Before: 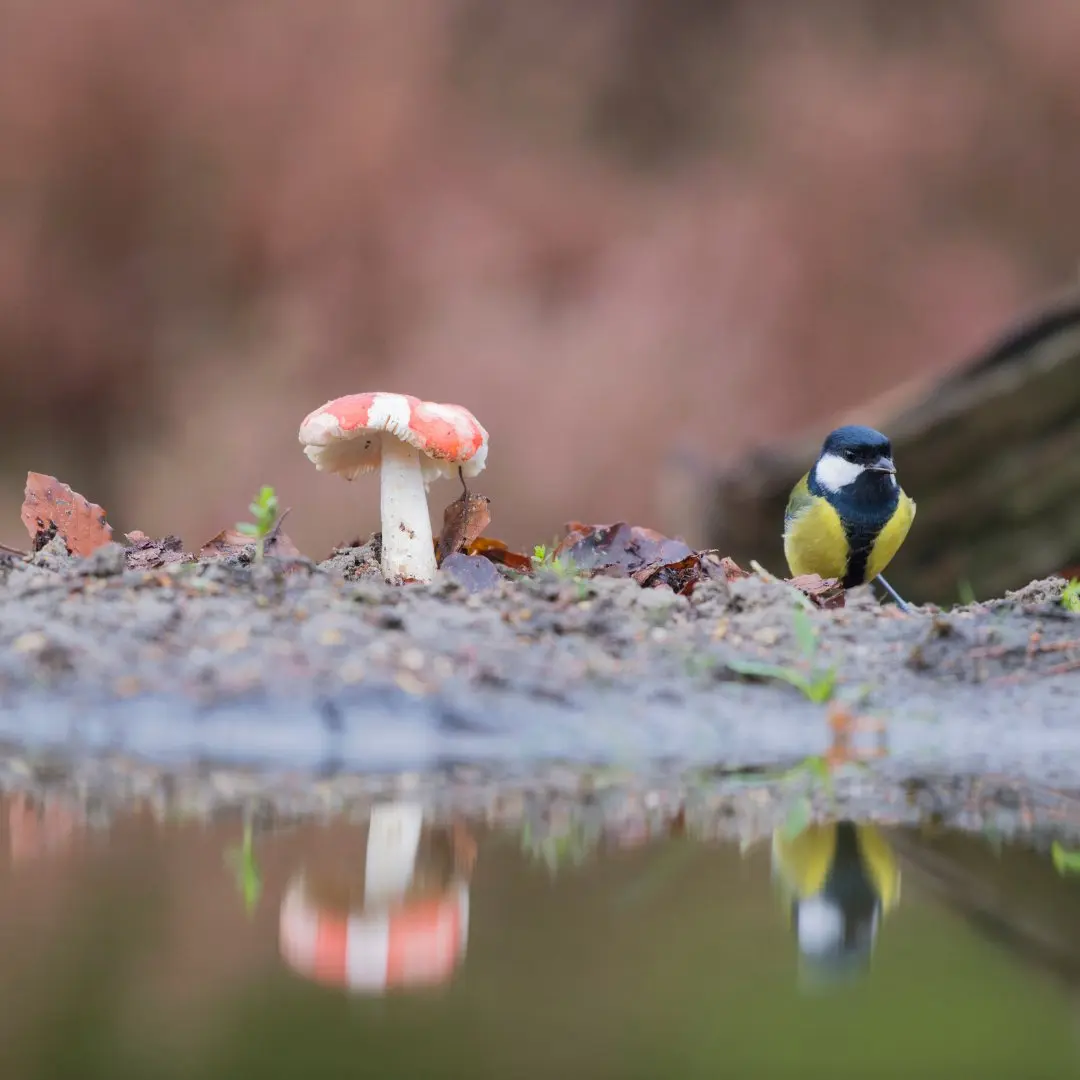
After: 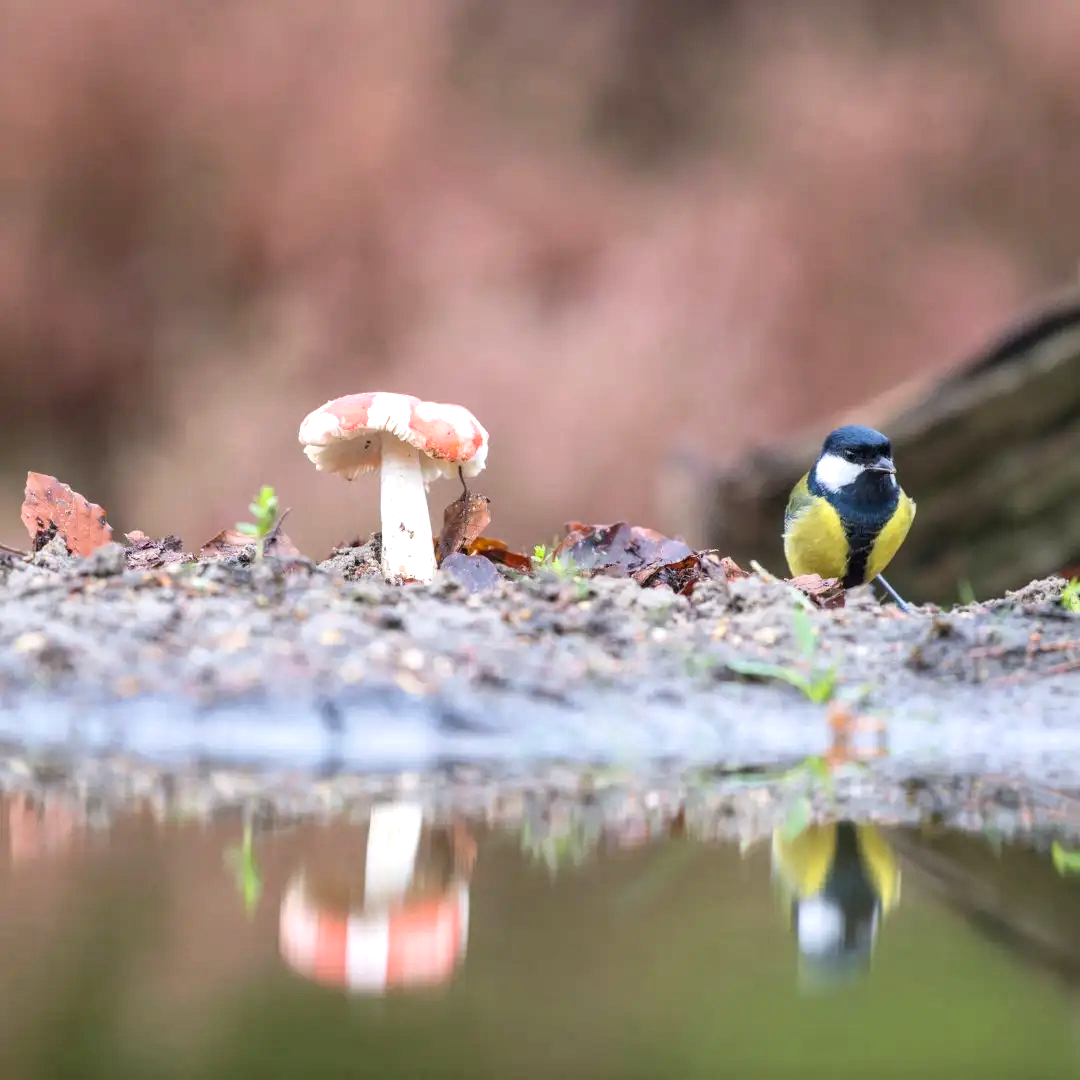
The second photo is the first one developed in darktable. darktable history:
local contrast: detail 130%
exposure: exposure 0.515 EV, compensate highlight preservation false
